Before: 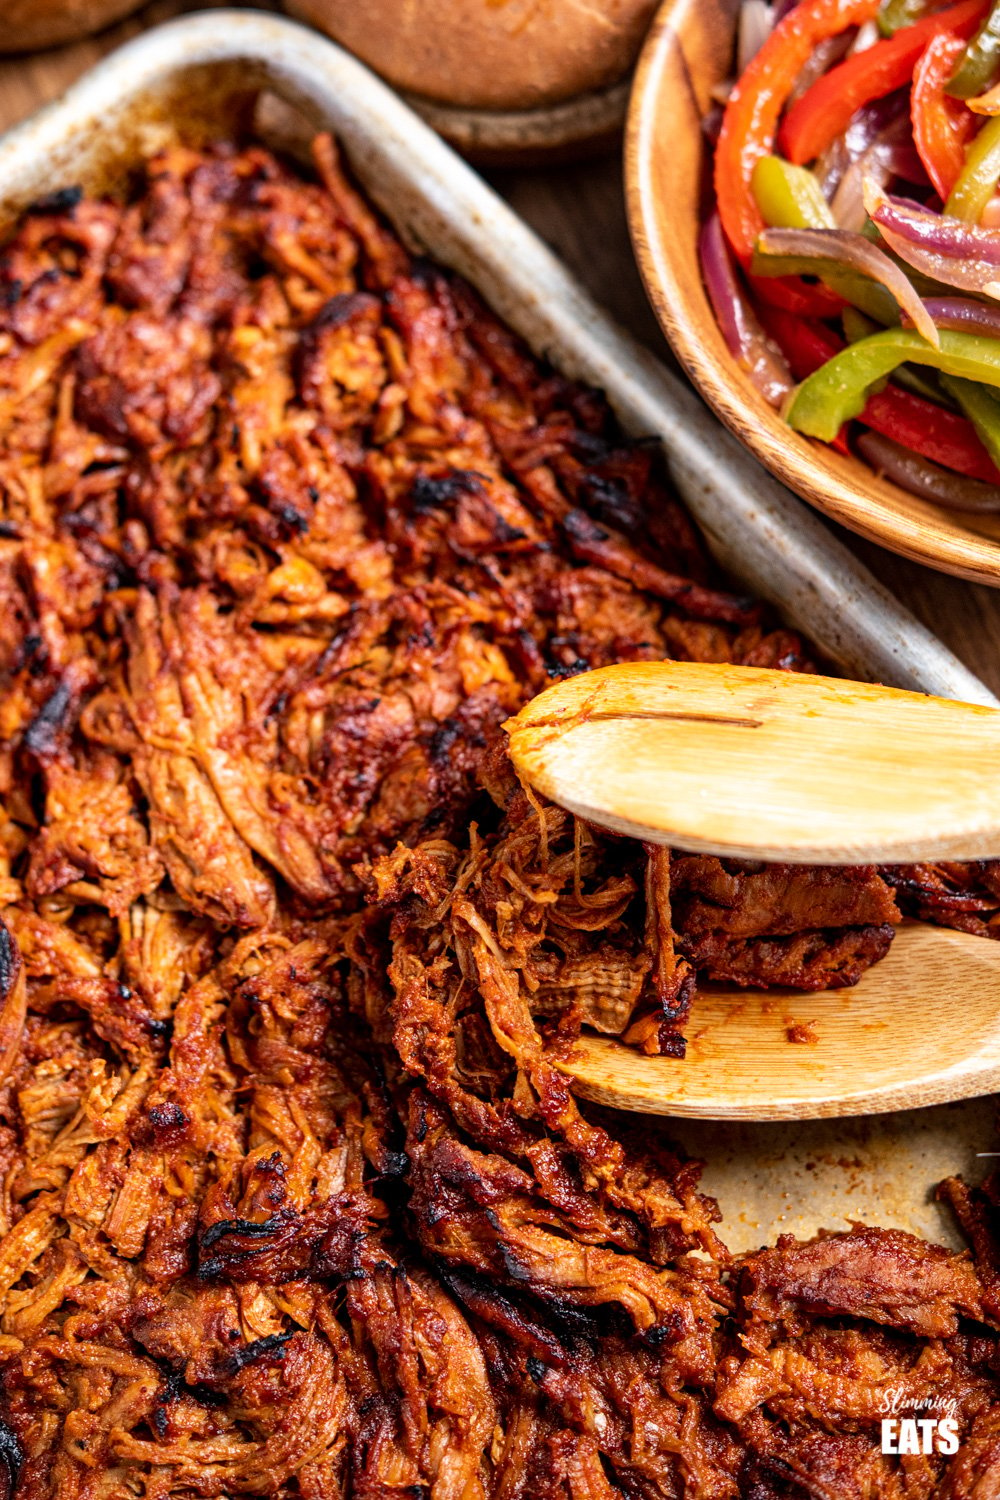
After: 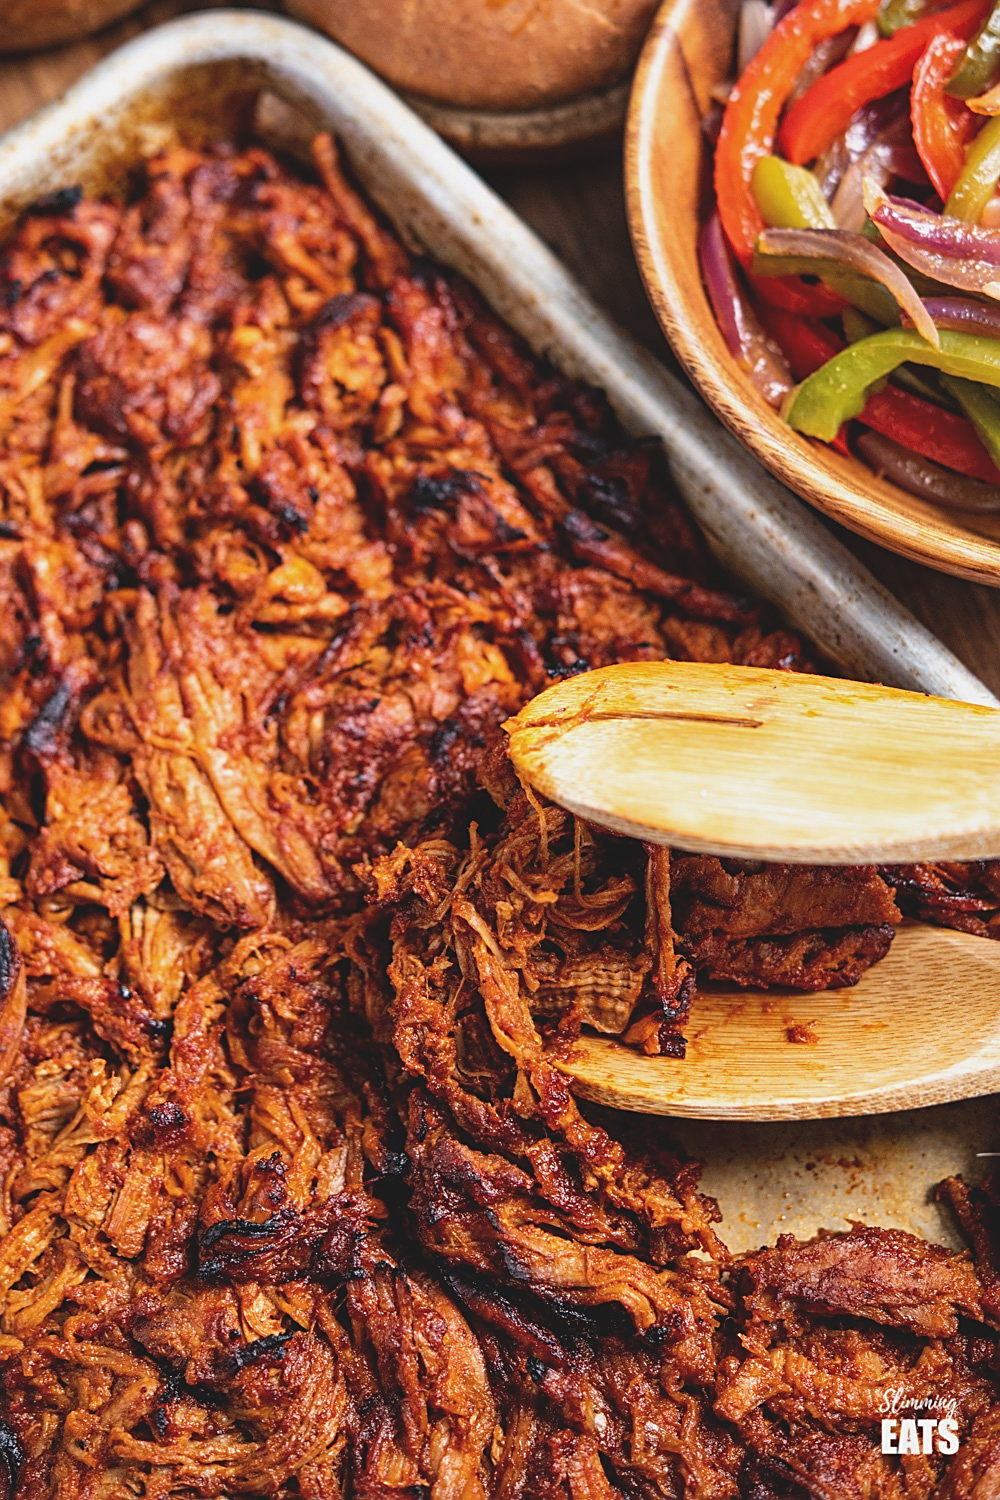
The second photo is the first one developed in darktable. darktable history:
sharpen: amount 0.5
exposure: black level correction -0.013, exposure -0.191 EV, compensate exposure bias true, compensate highlight preservation false
shadows and highlights: shadows 24.78, highlights -47.98, soften with gaussian
